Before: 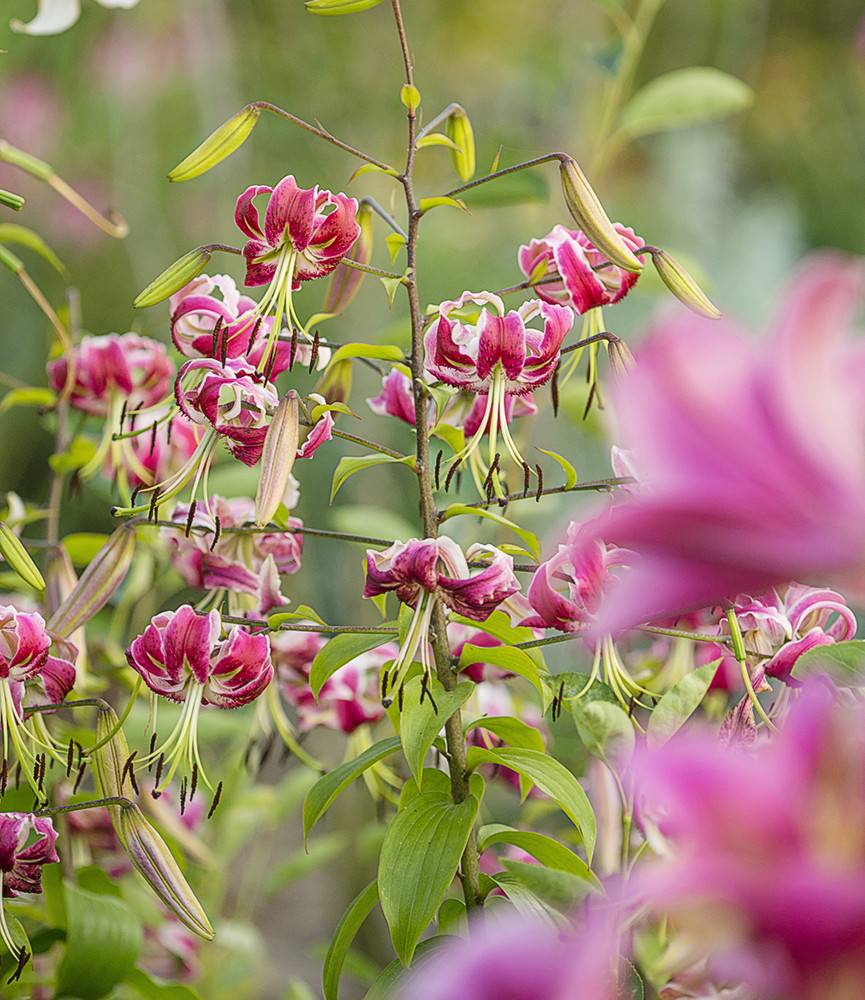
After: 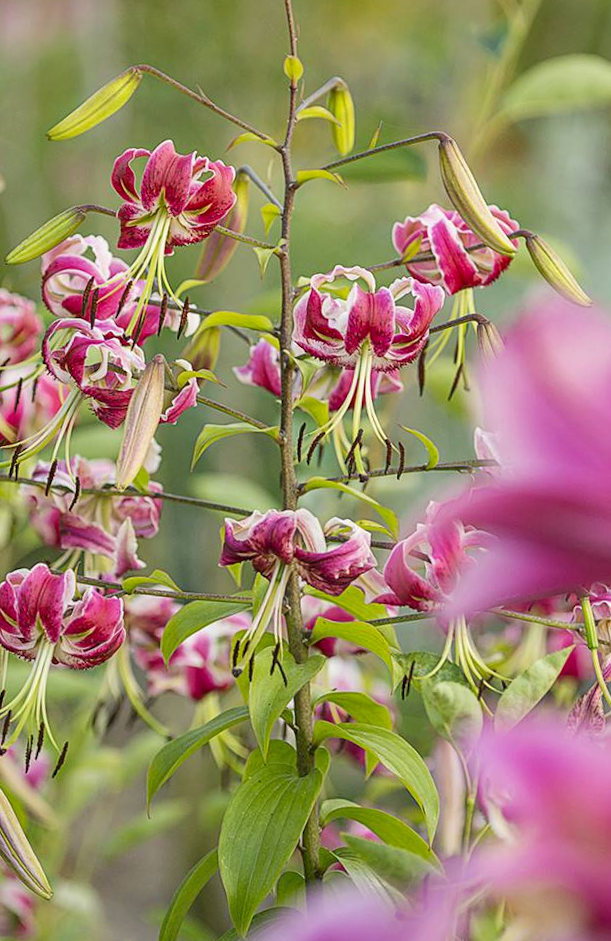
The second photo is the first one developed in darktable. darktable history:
shadows and highlights: shadows 60.29, soften with gaussian
crop and rotate: angle -3.1°, left 14.075%, top 0.021%, right 10.939%, bottom 0.041%
